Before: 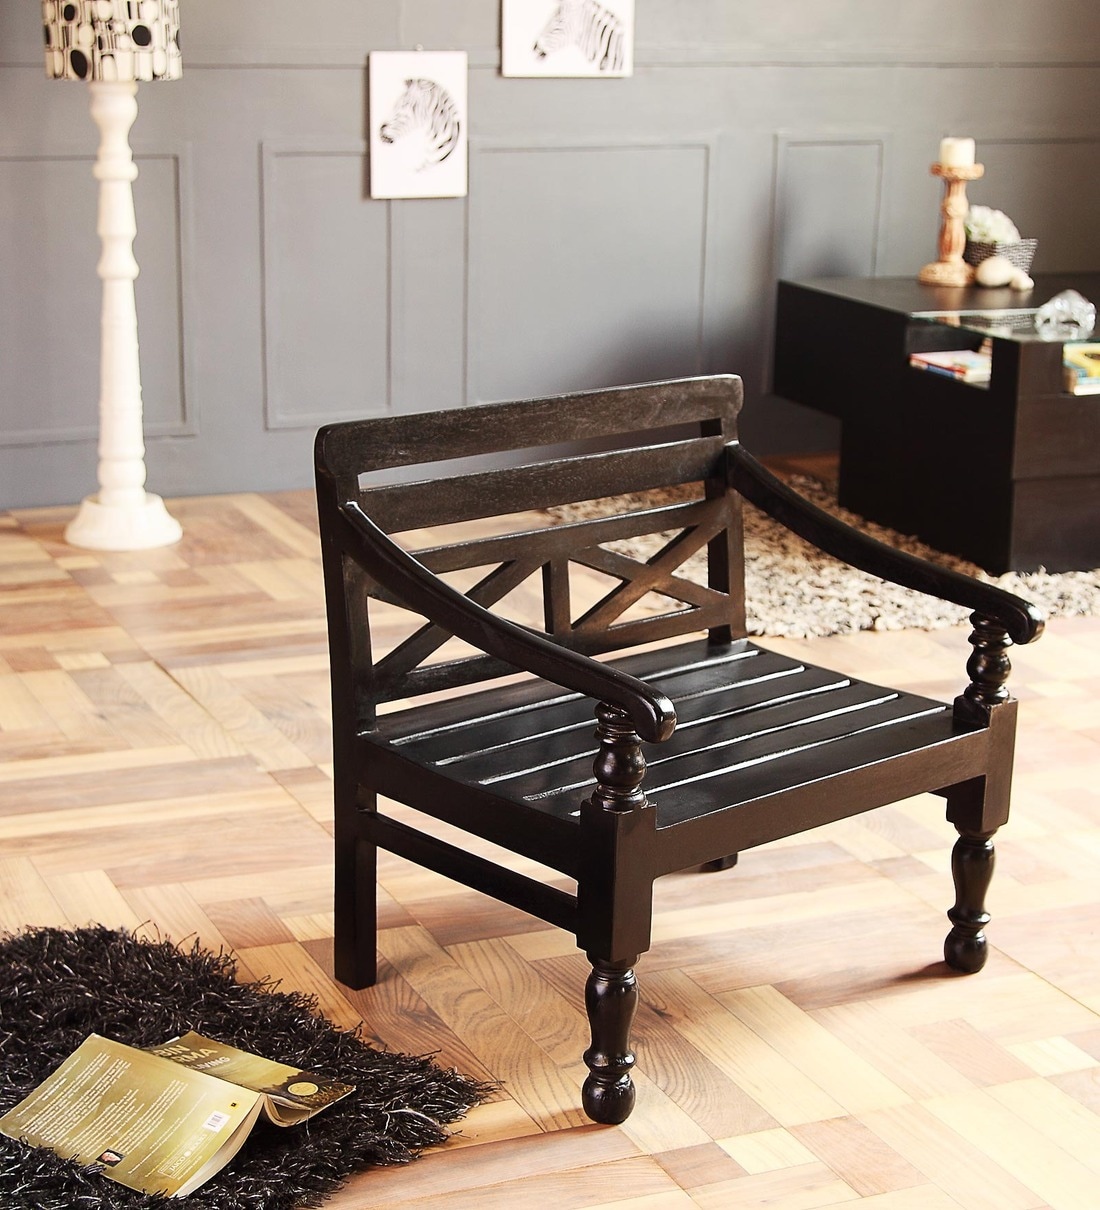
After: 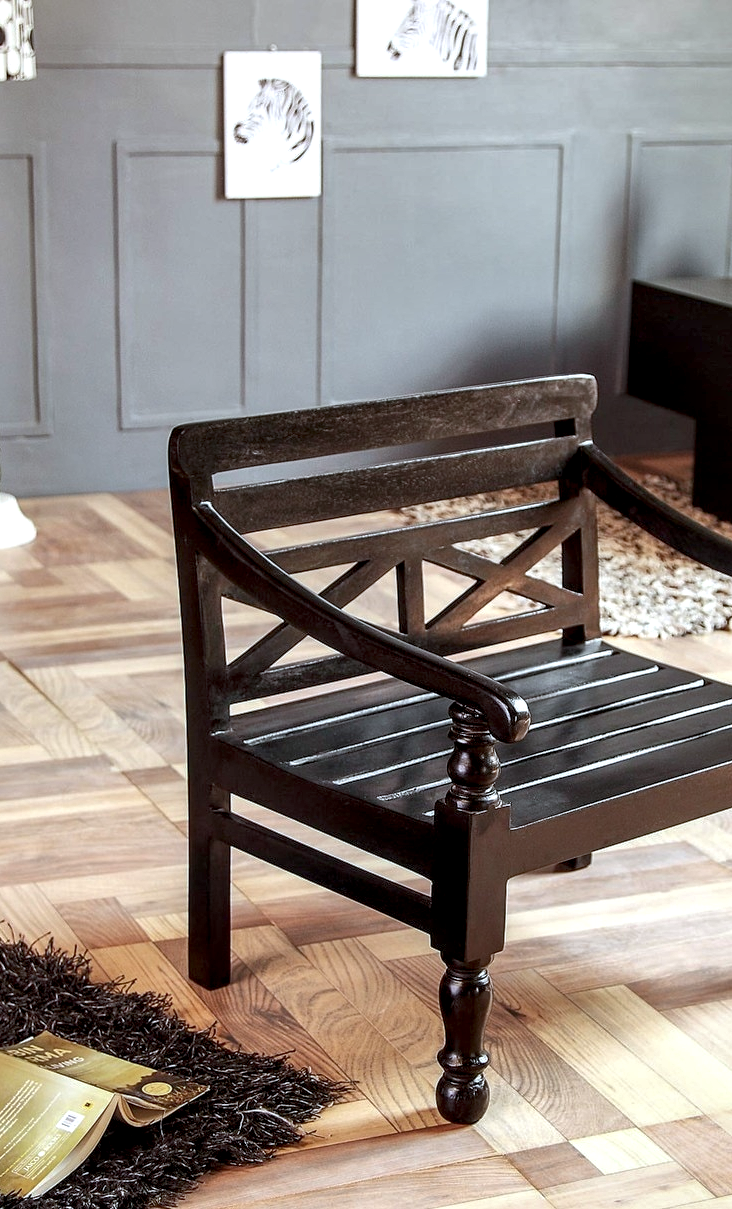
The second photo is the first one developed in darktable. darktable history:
local contrast: highlights 65%, shadows 54%, detail 168%, midtone range 0.518
crop and rotate: left 13.335%, right 20.04%
color correction: highlights a* -4.11, highlights b* -10.62
shadows and highlights: on, module defaults
